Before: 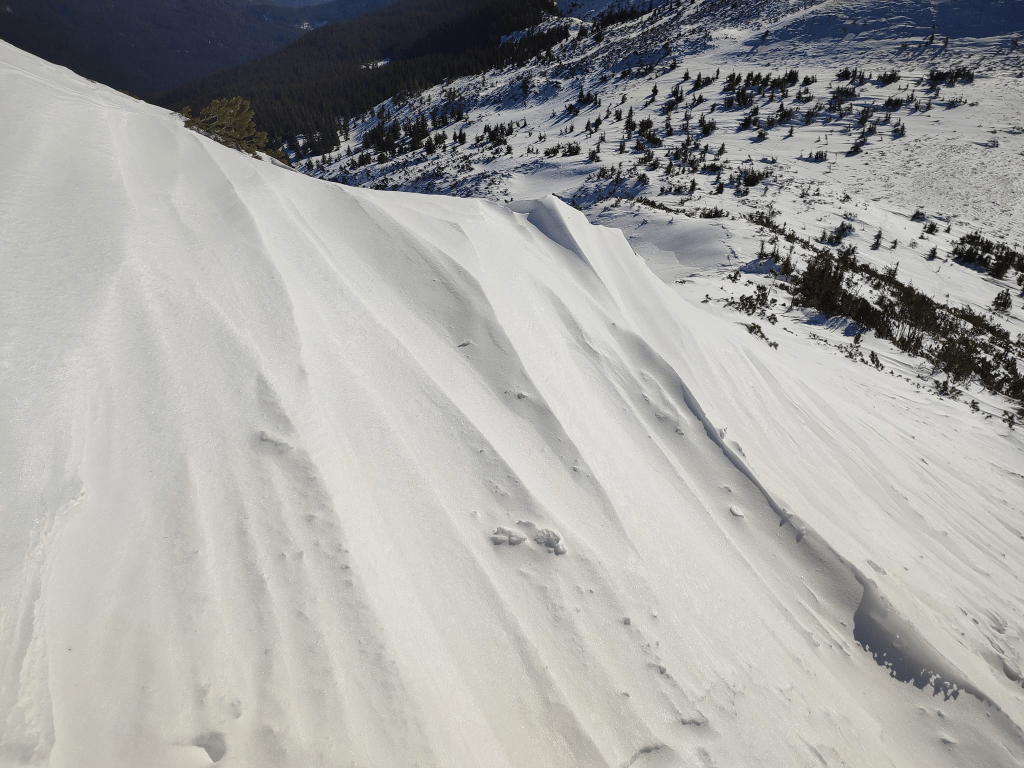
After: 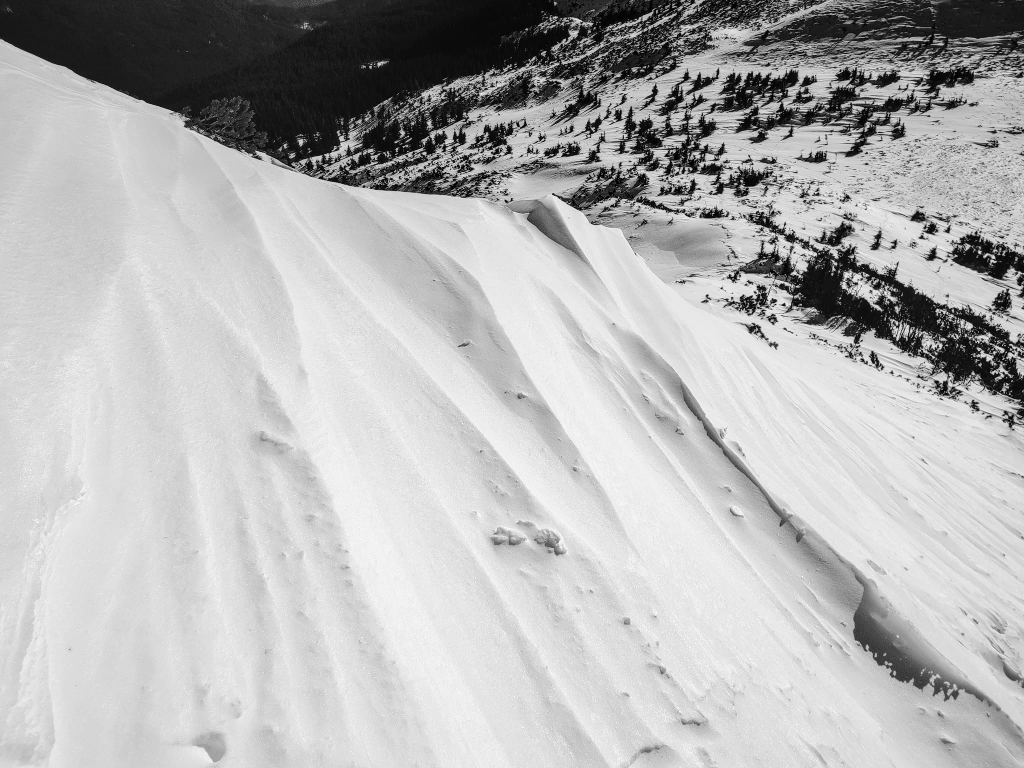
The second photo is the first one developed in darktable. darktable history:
monochrome: on, module defaults
local contrast: on, module defaults
tone curve: curves: ch0 [(0, 0) (0.003, 0) (0.011, 0.001) (0.025, 0.003) (0.044, 0.005) (0.069, 0.011) (0.1, 0.021) (0.136, 0.035) (0.177, 0.079) (0.224, 0.134) (0.277, 0.219) (0.335, 0.315) (0.399, 0.42) (0.468, 0.529) (0.543, 0.636) (0.623, 0.727) (0.709, 0.805) (0.801, 0.88) (0.898, 0.957) (1, 1)], preserve colors none
